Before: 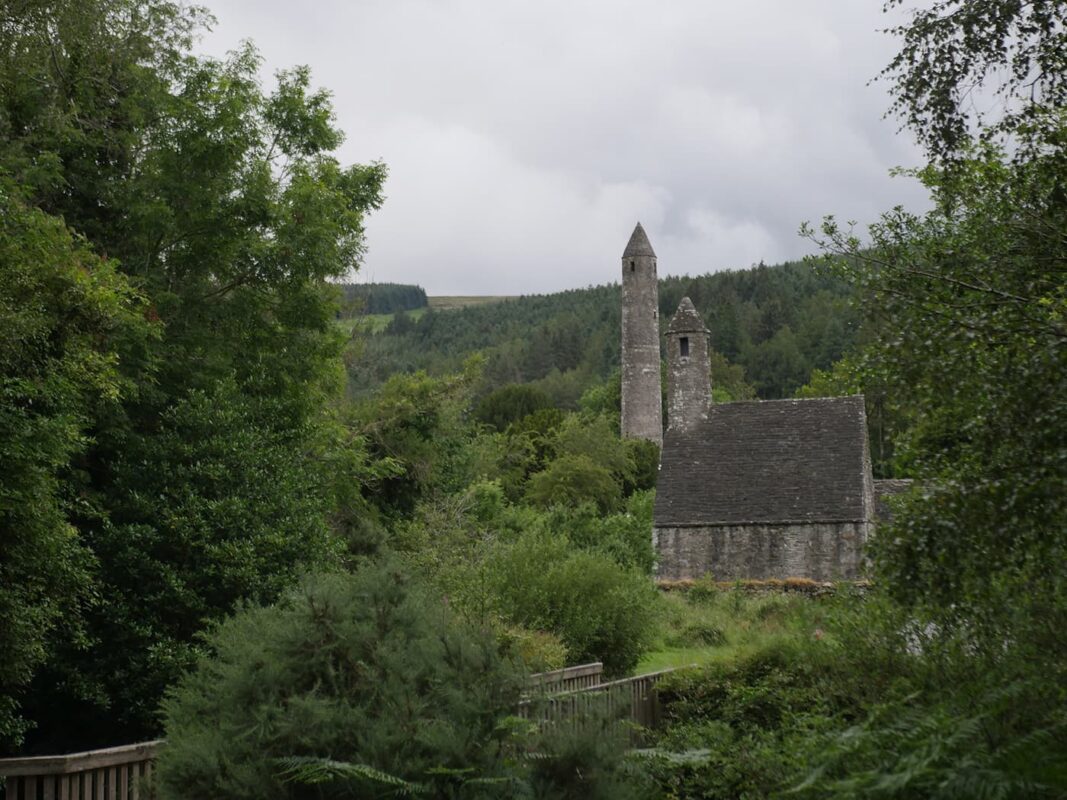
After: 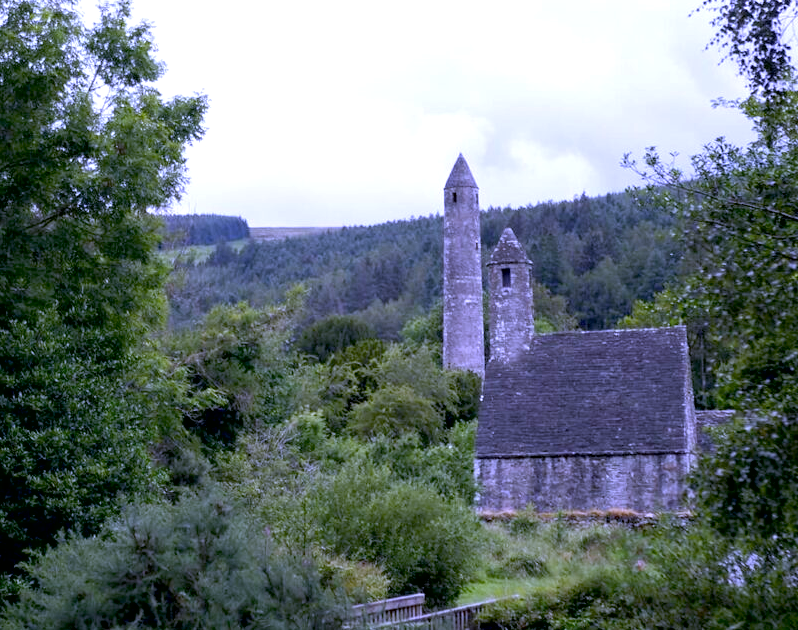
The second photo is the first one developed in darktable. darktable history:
crop: left 16.768%, top 8.653%, right 8.362%, bottom 12.485%
white balance: red 0.98, blue 1.61
exposure: black level correction 0.012, exposure 0.7 EV, compensate exposure bias true, compensate highlight preservation false
contrast brightness saturation: contrast 0.05
